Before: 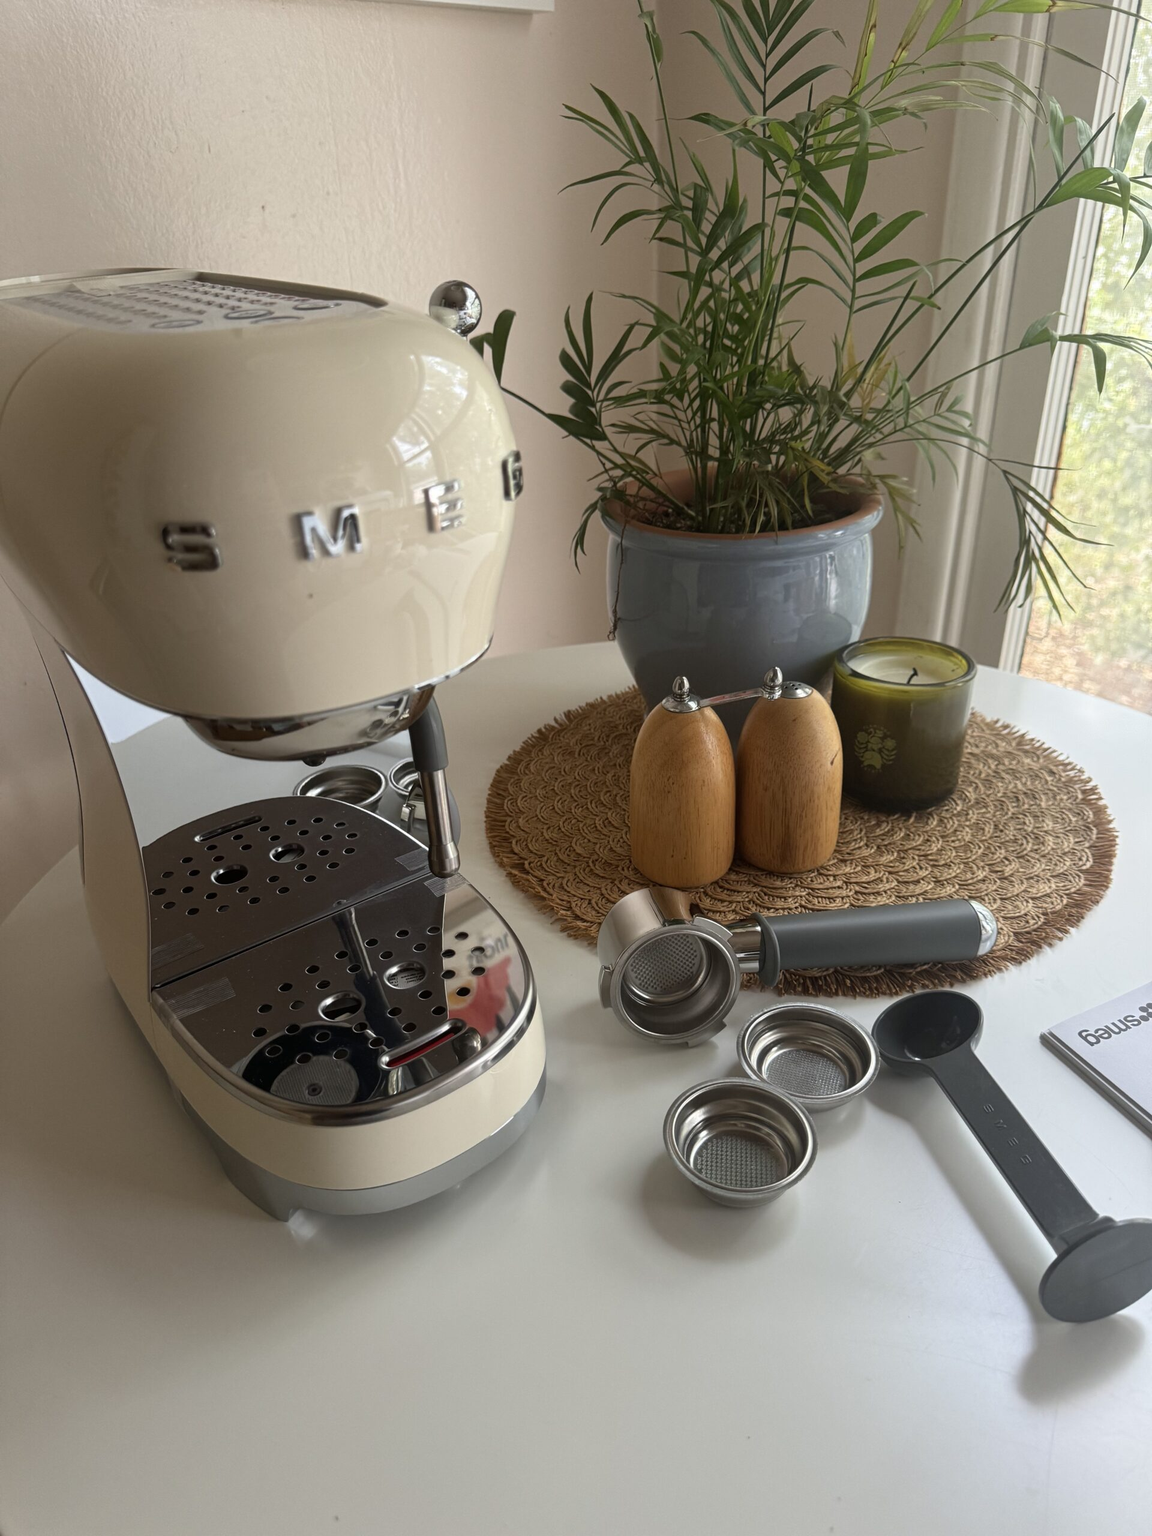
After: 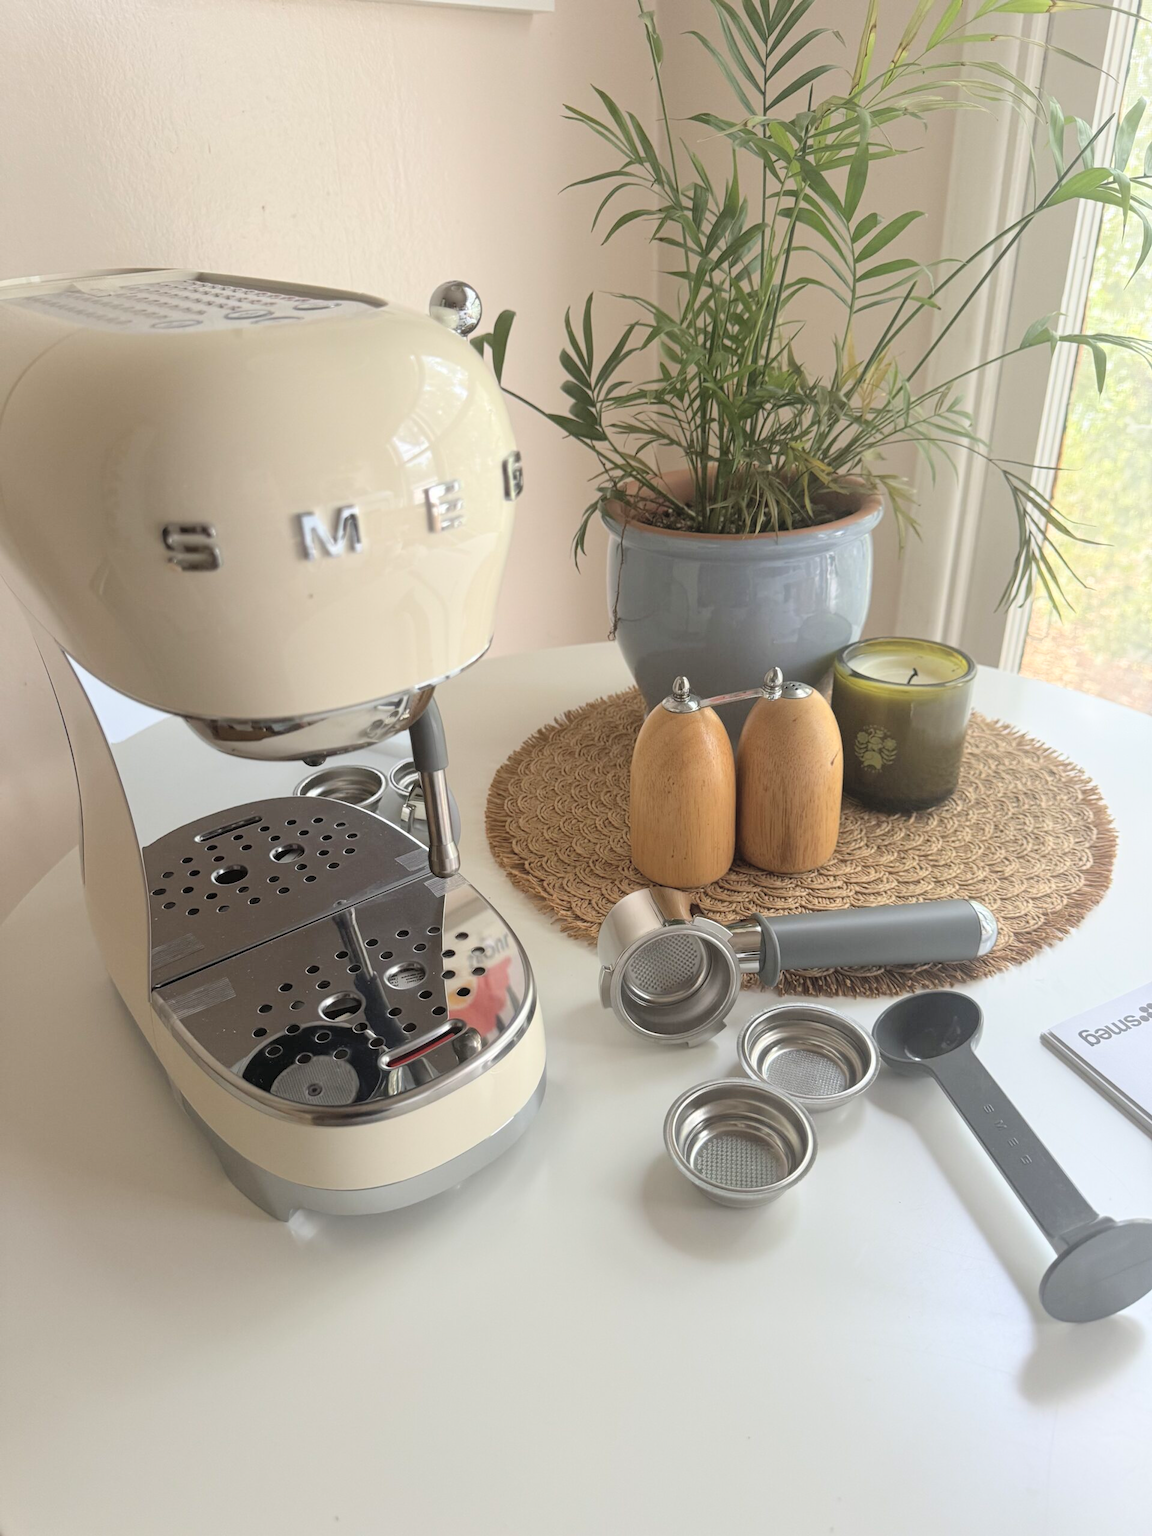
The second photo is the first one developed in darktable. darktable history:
global tonemap: drago (0.7, 100)
exposure: black level correction 0, exposure 0.5 EV, compensate exposure bias true, compensate highlight preservation false
